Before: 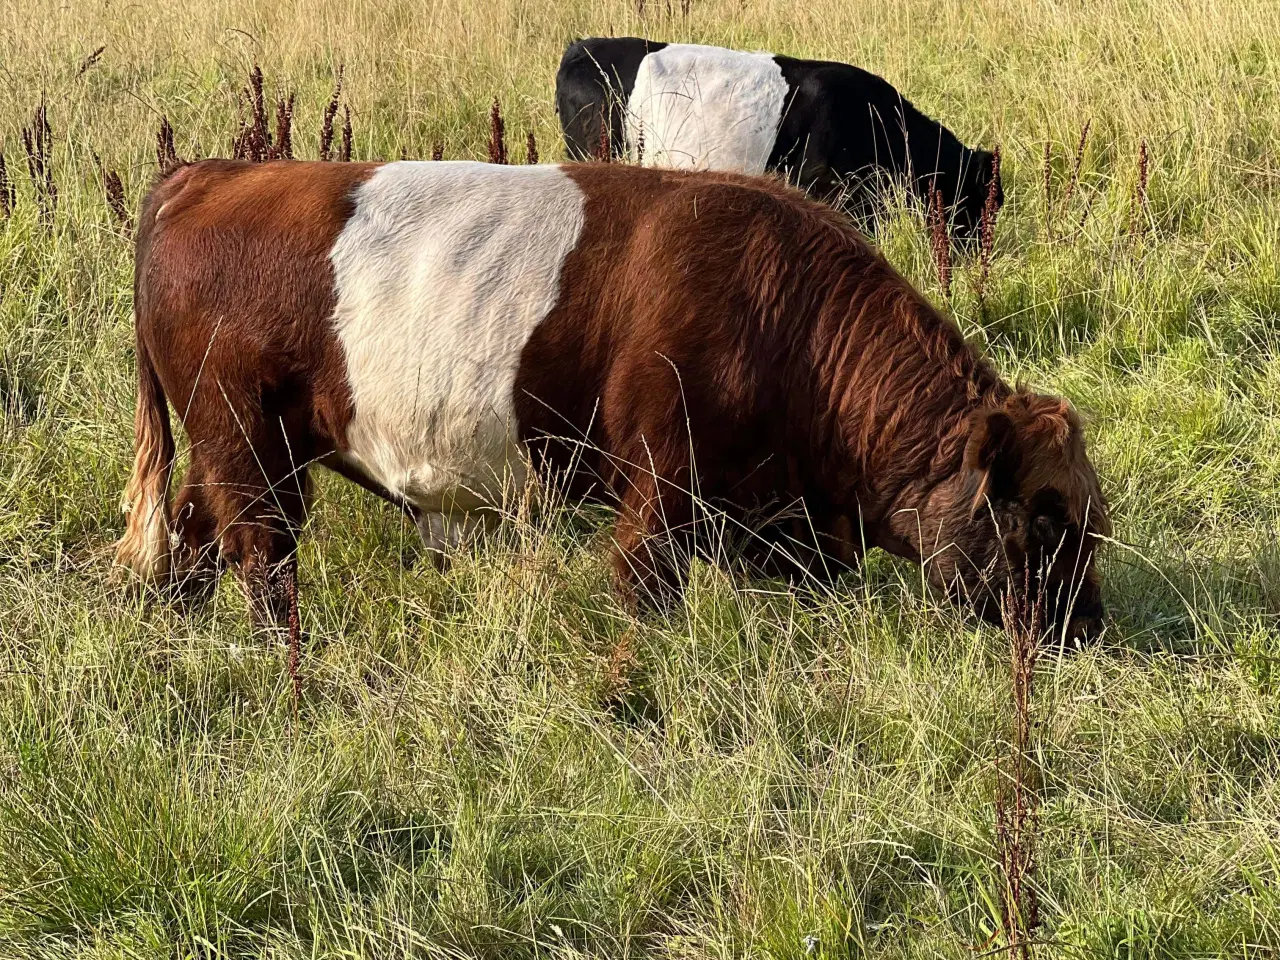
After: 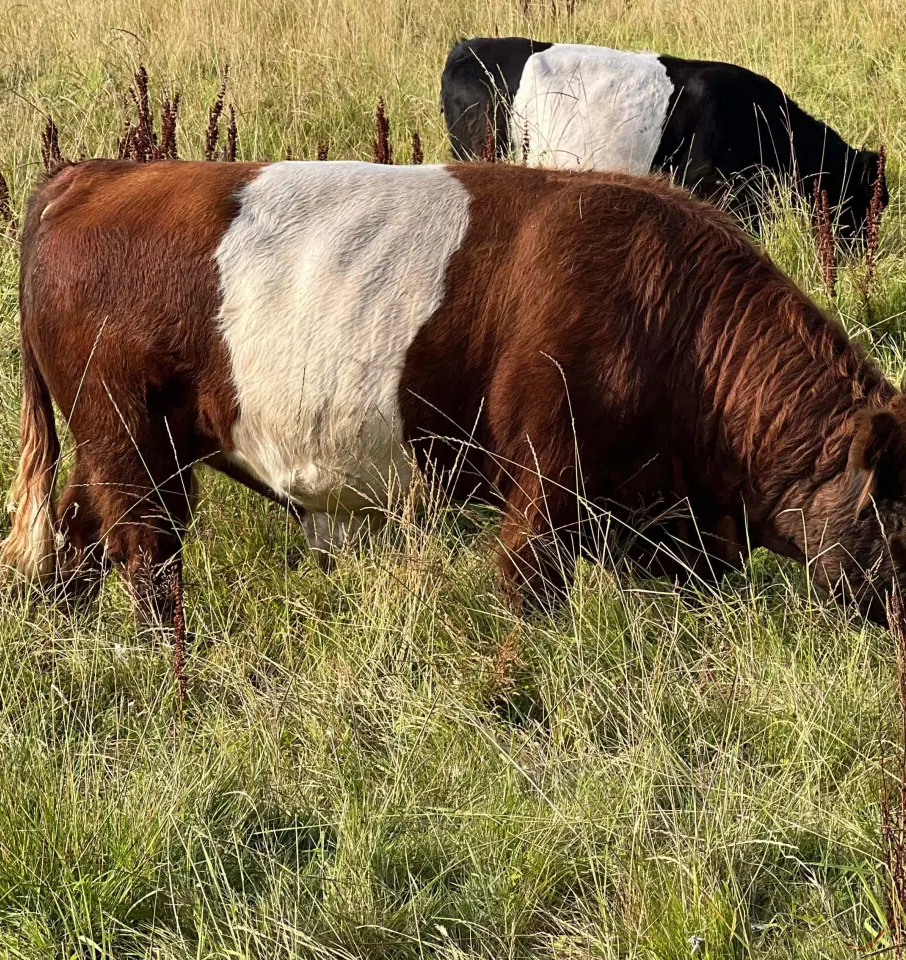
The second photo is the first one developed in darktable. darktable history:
crop and rotate: left 9.061%, right 20.142%
shadows and highlights: radius 125.46, shadows 30.51, highlights -30.51, low approximation 0.01, soften with gaussian
